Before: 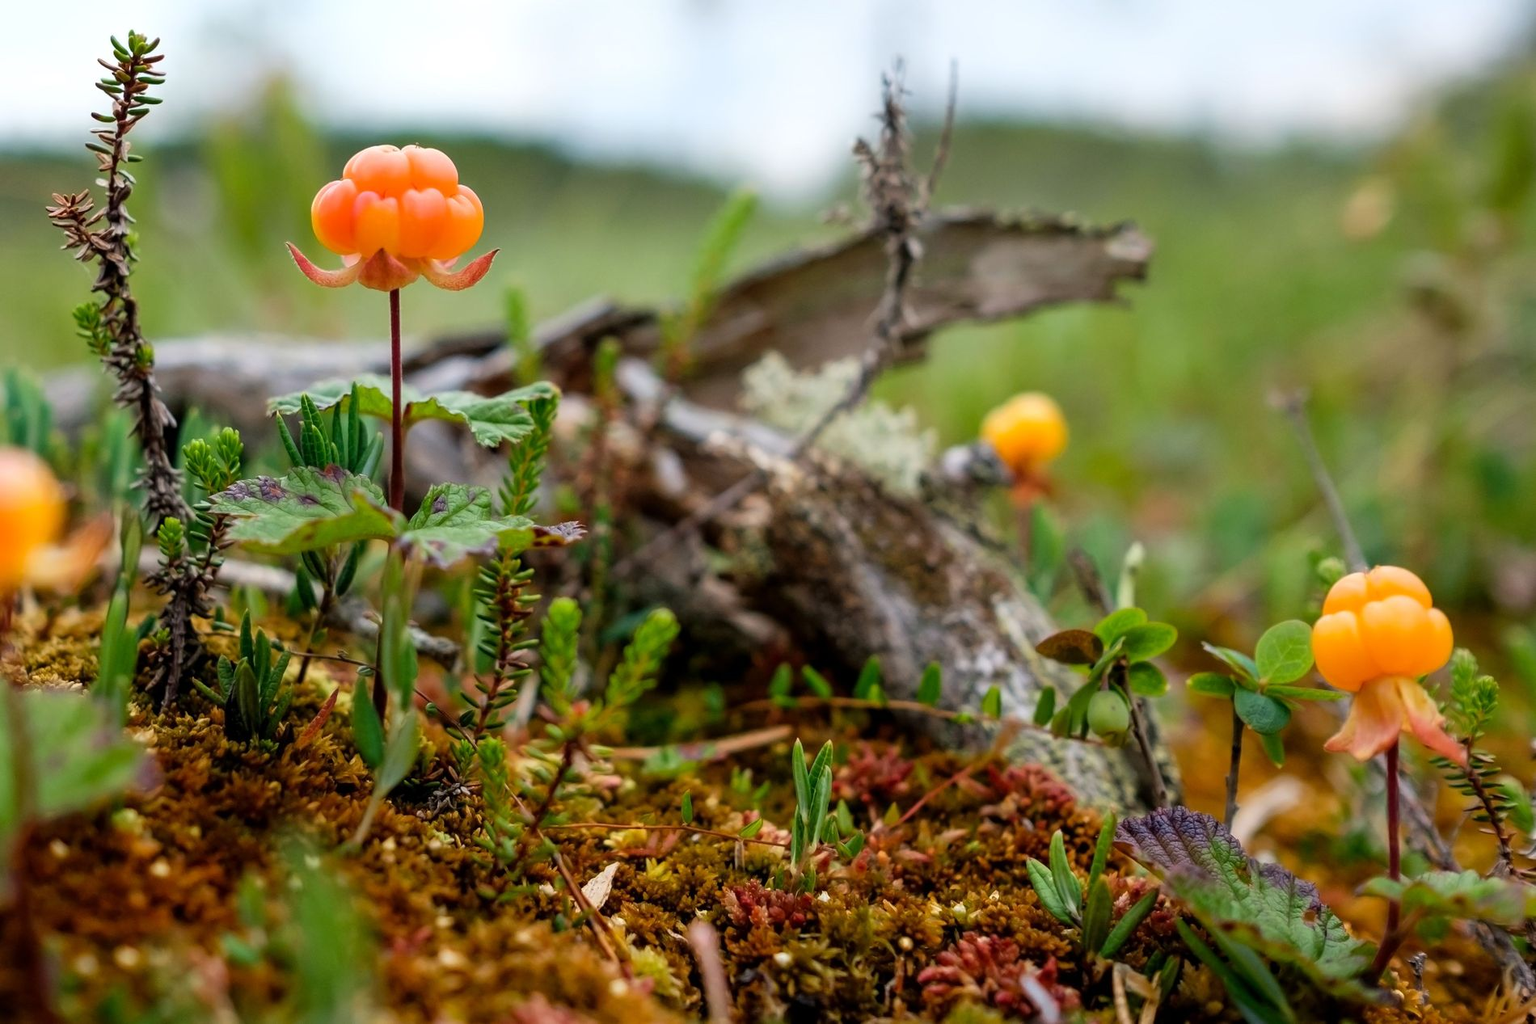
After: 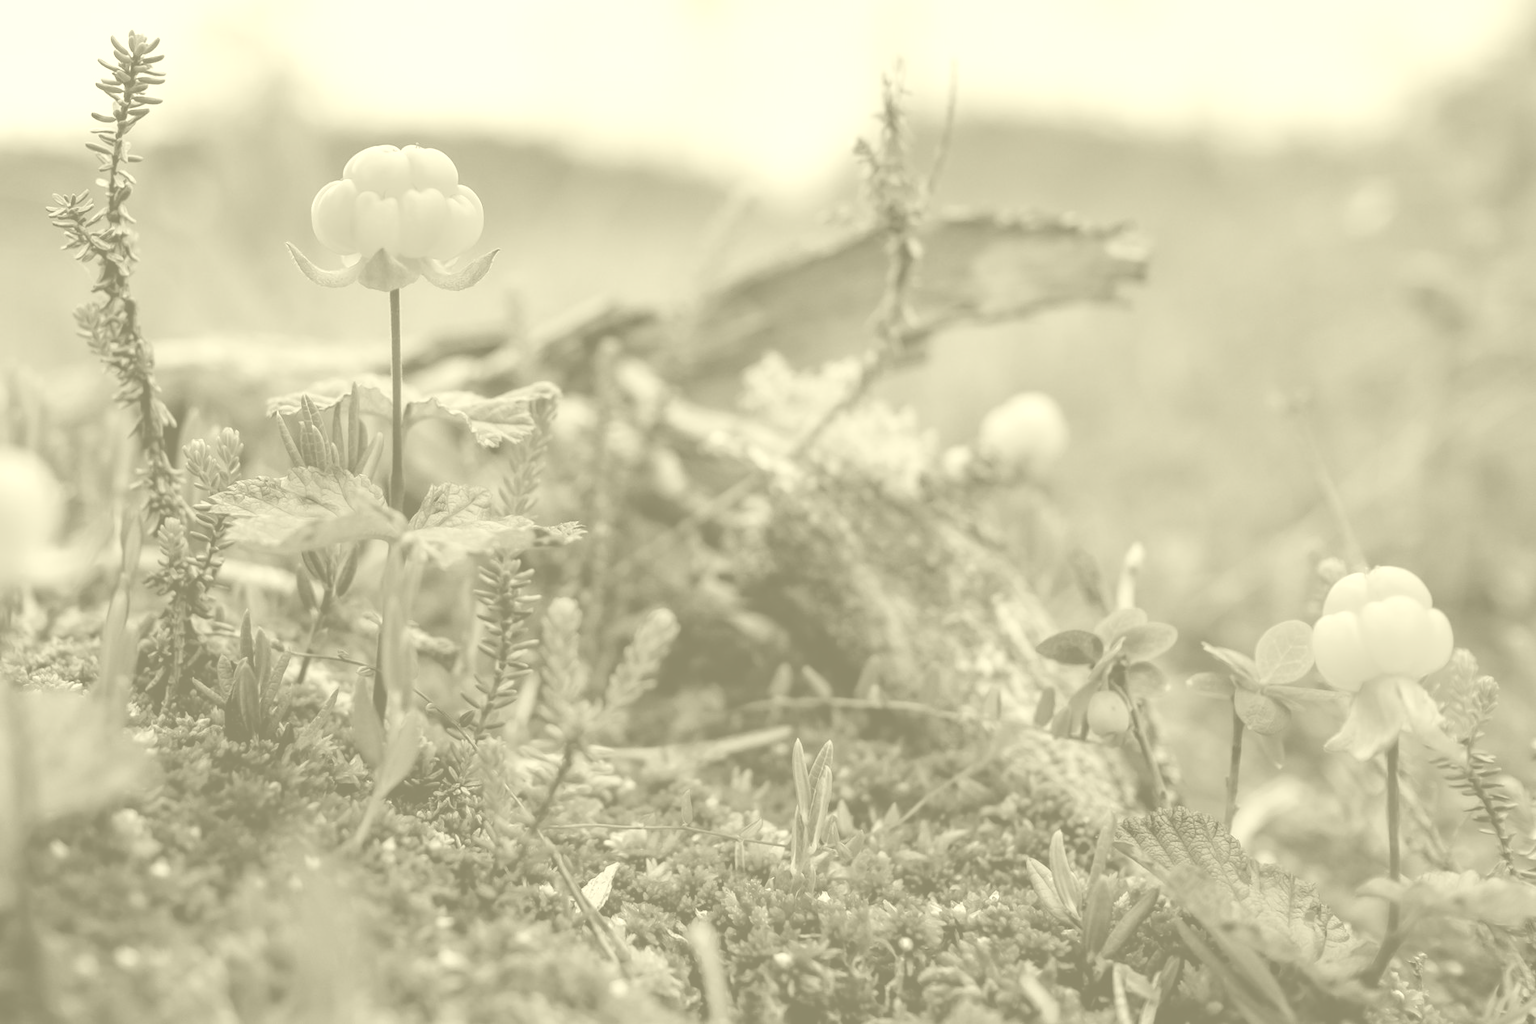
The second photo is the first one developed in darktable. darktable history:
colorize: hue 43.2°, saturation 40%, version 1
white balance: red 0.982, blue 1.018
